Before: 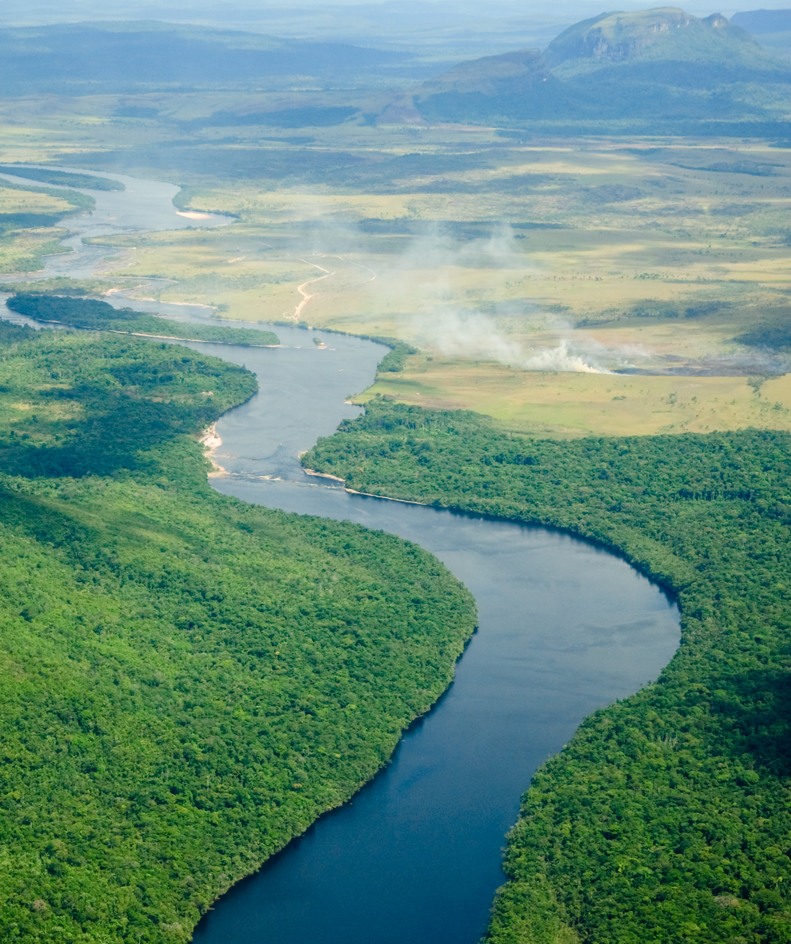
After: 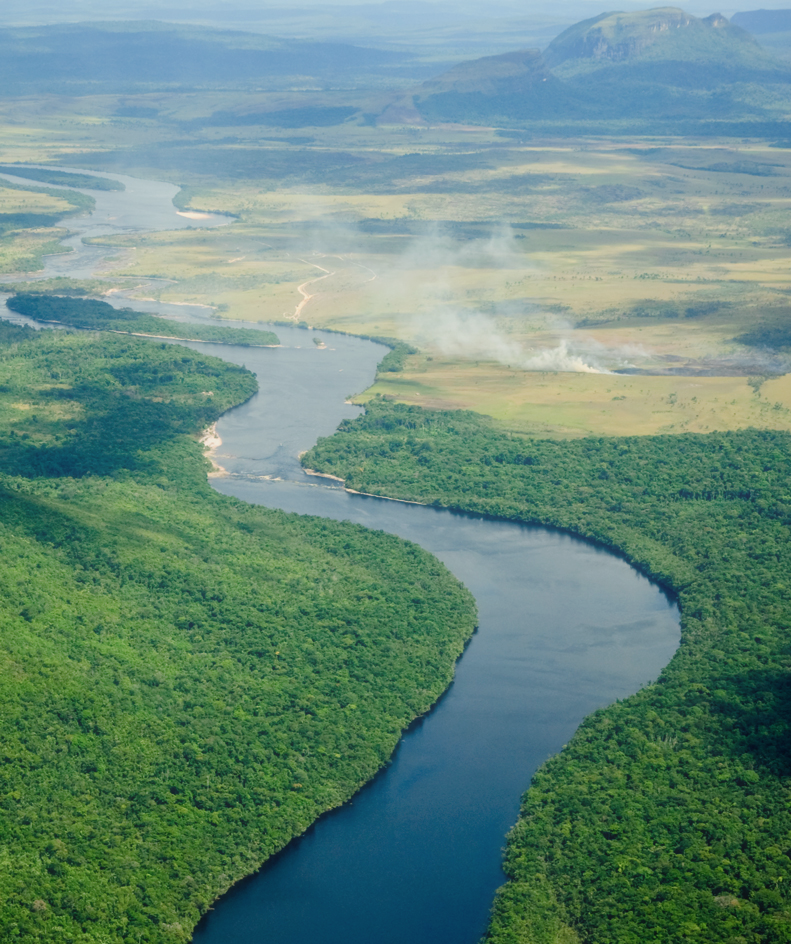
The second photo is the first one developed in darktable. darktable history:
haze removal: strength -0.09, adaptive false
exposure: exposure -0.157 EV, compensate highlight preservation false
